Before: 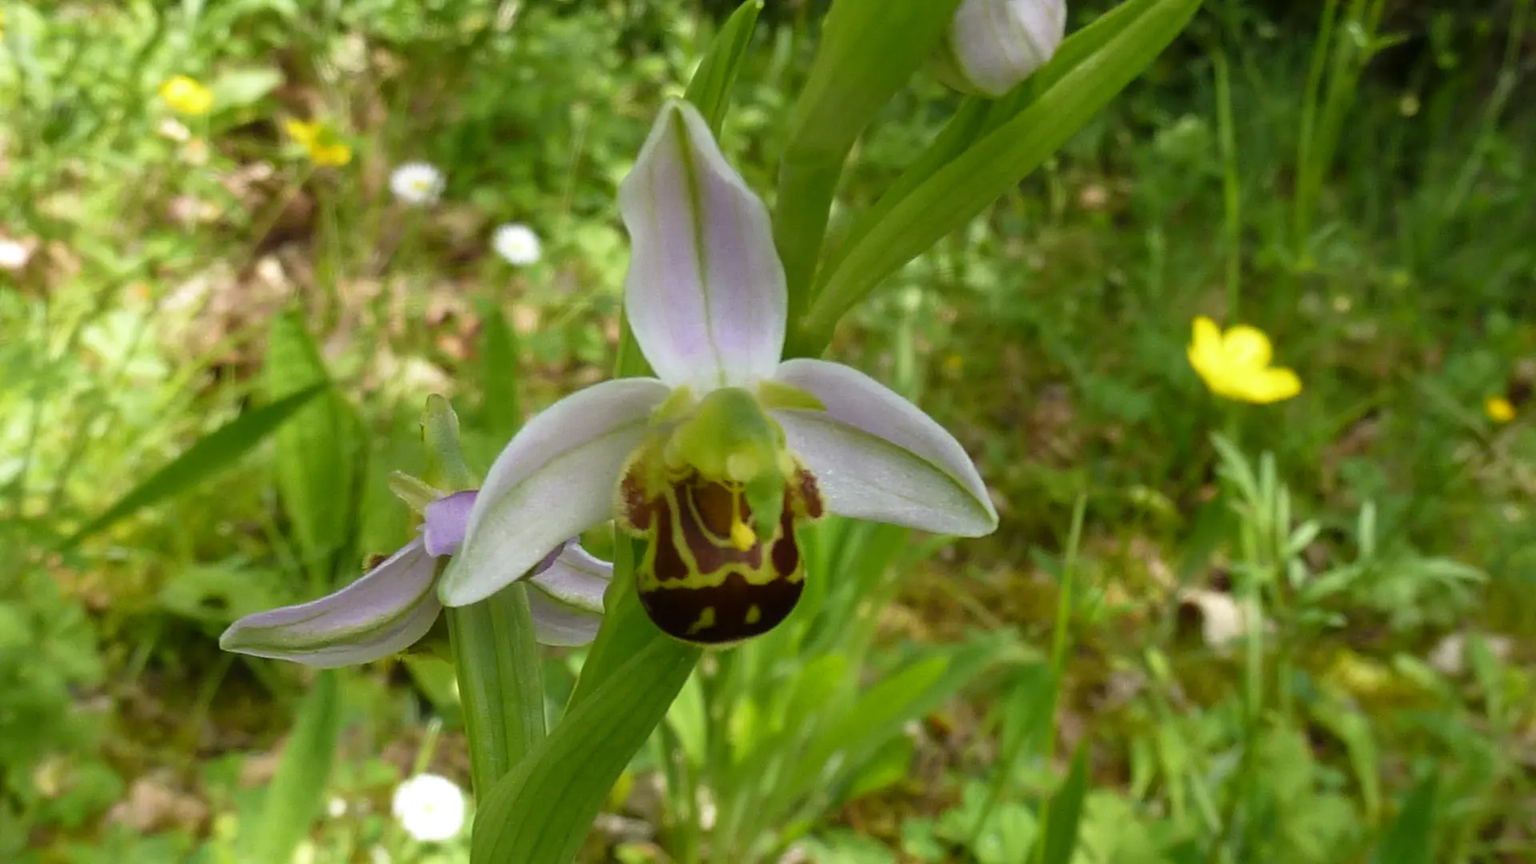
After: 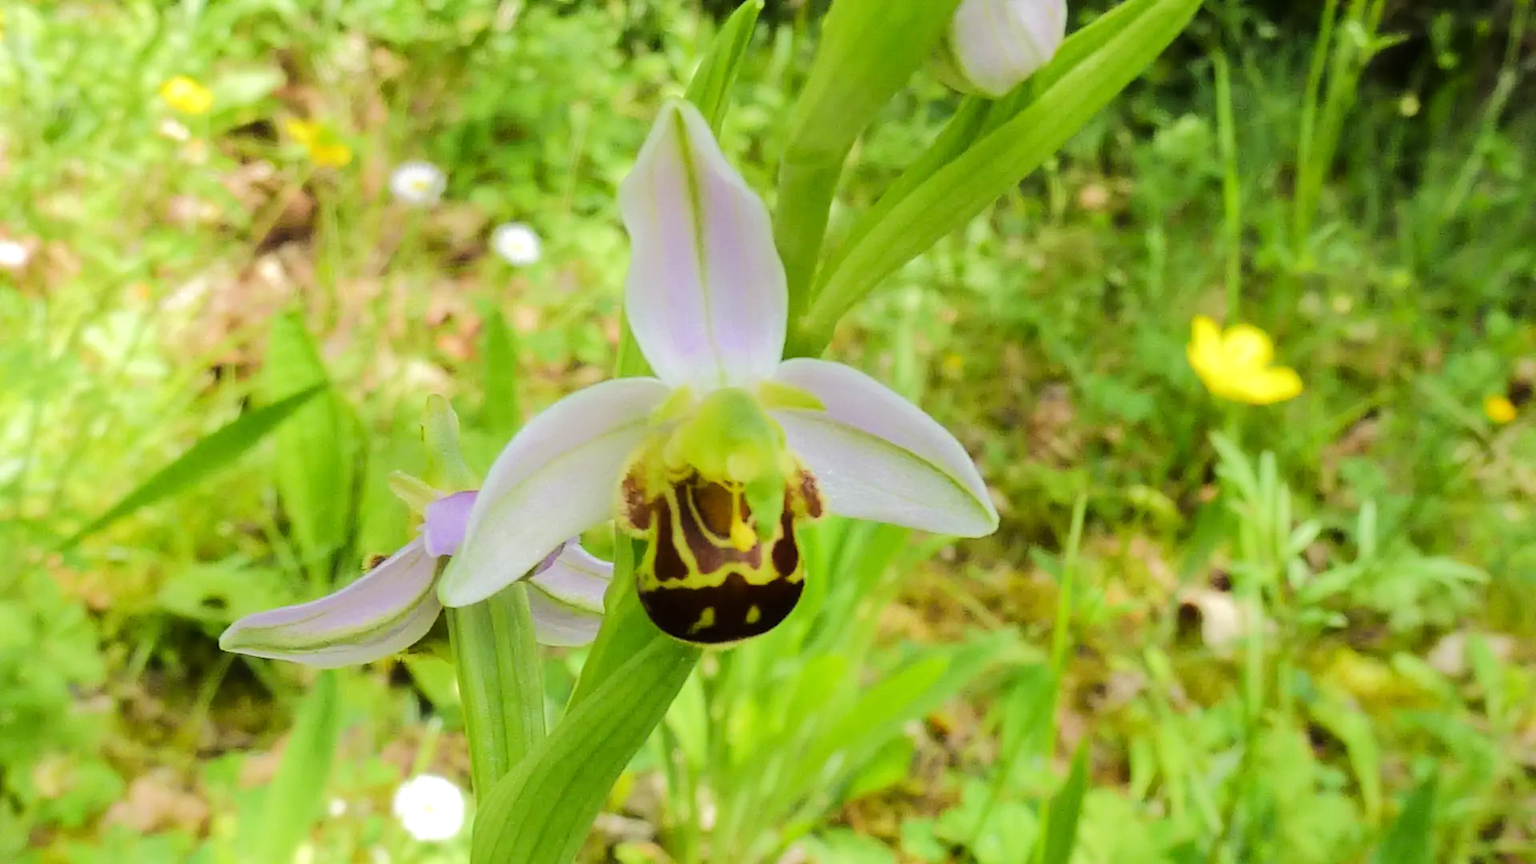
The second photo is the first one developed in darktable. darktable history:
tone equalizer: -7 EV 0.163 EV, -6 EV 0.634 EV, -5 EV 1.14 EV, -4 EV 1.36 EV, -3 EV 1.17 EV, -2 EV 0.6 EV, -1 EV 0.145 EV, edges refinement/feathering 500, mask exposure compensation -1.25 EV, preserve details no
